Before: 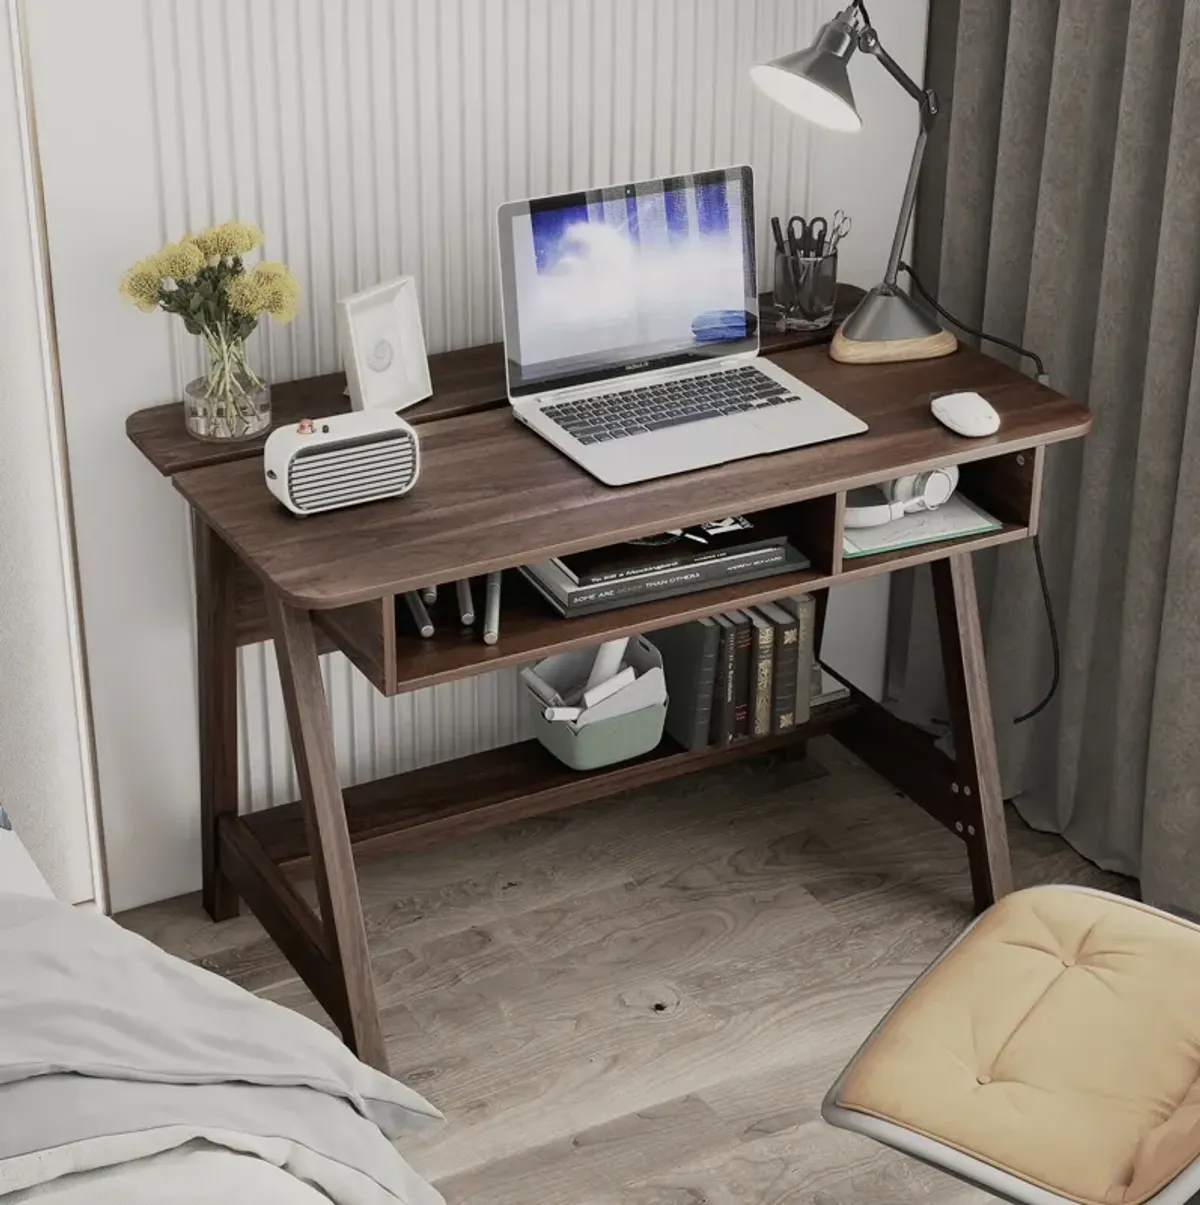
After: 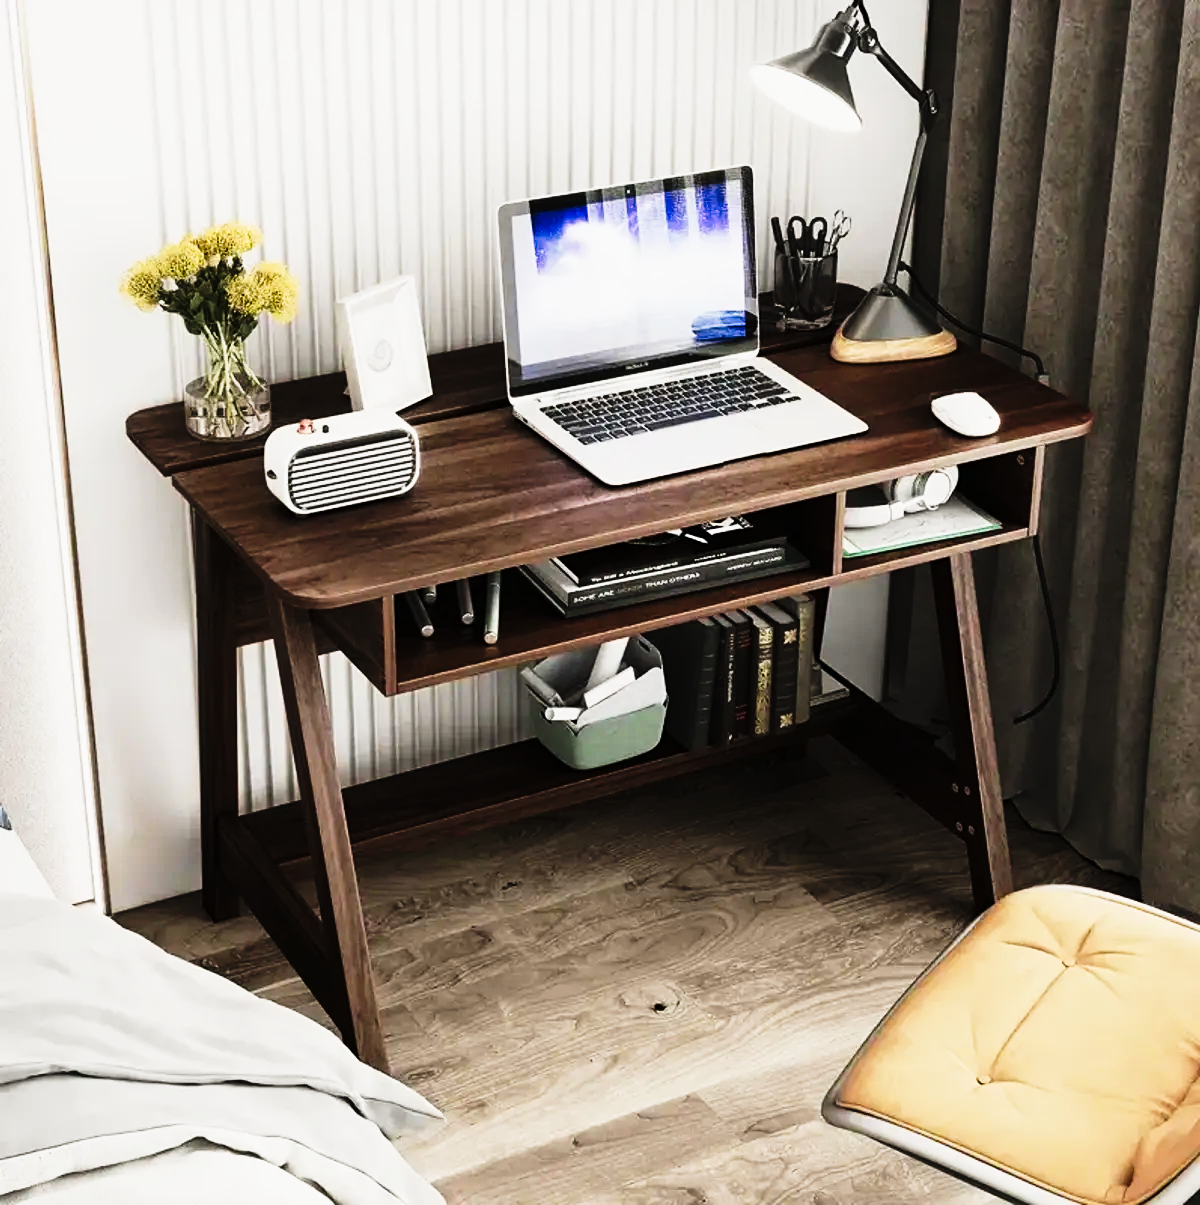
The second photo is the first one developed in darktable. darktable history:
tone curve: curves: ch0 [(0, 0) (0.003, 0.002) (0.011, 0.005) (0.025, 0.011) (0.044, 0.017) (0.069, 0.021) (0.1, 0.027) (0.136, 0.035) (0.177, 0.05) (0.224, 0.076) (0.277, 0.126) (0.335, 0.212) (0.399, 0.333) (0.468, 0.473) (0.543, 0.627) (0.623, 0.784) (0.709, 0.9) (0.801, 0.963) (0.898, 0.988) (1, 1)], preserve colors none
sharpen: amount 0.2
